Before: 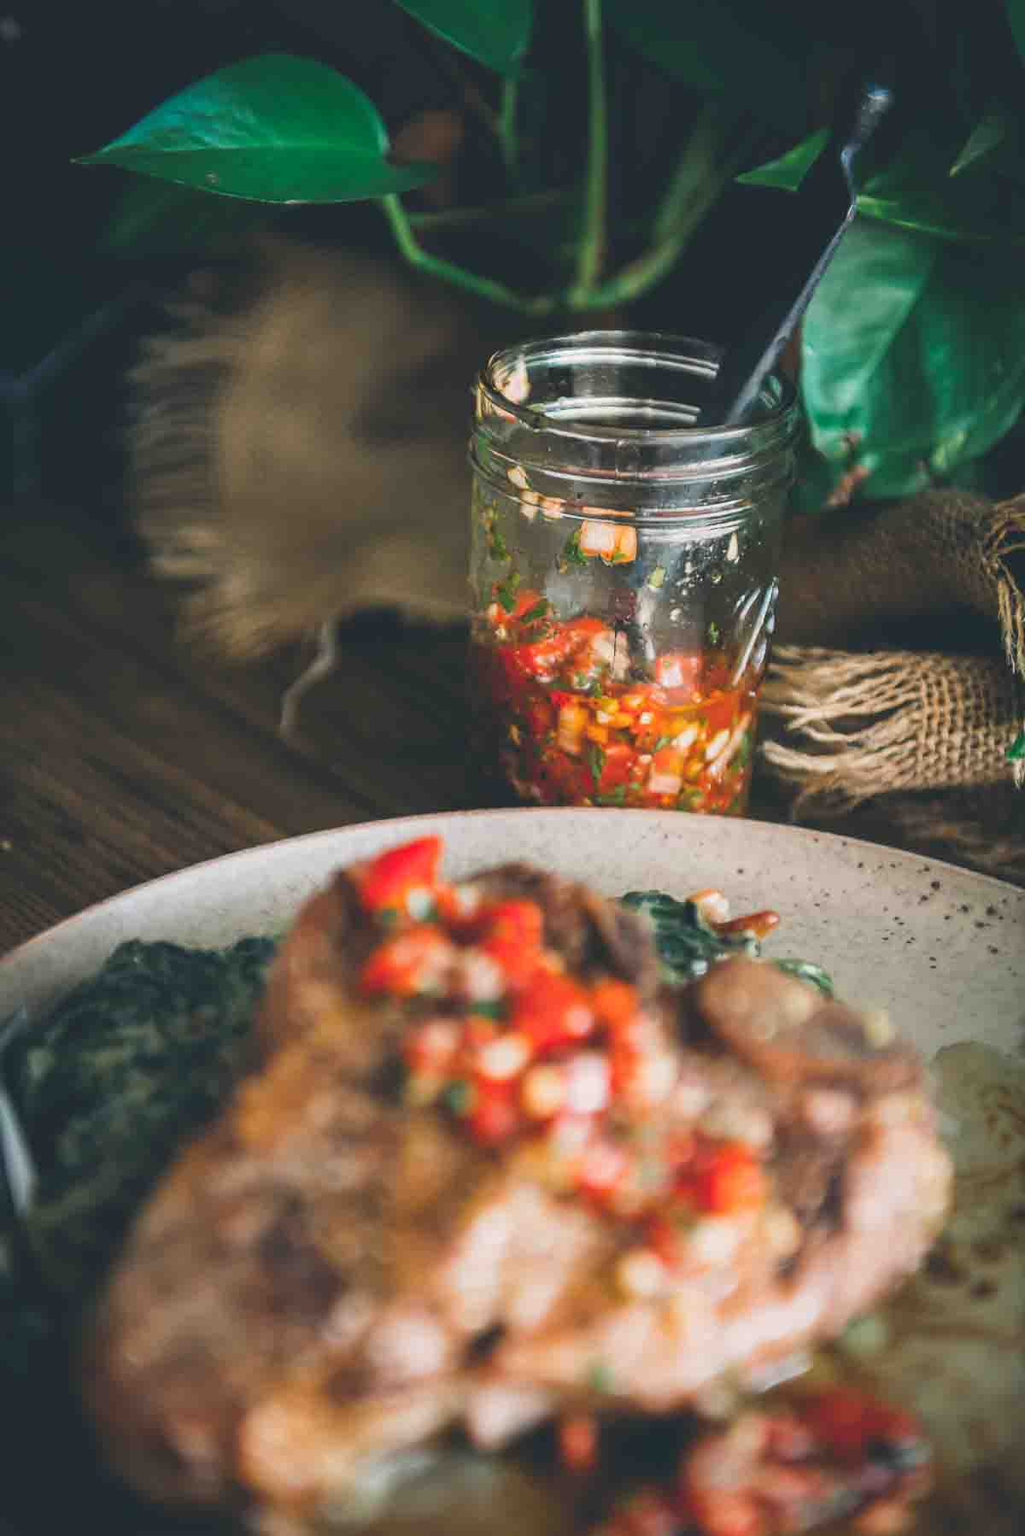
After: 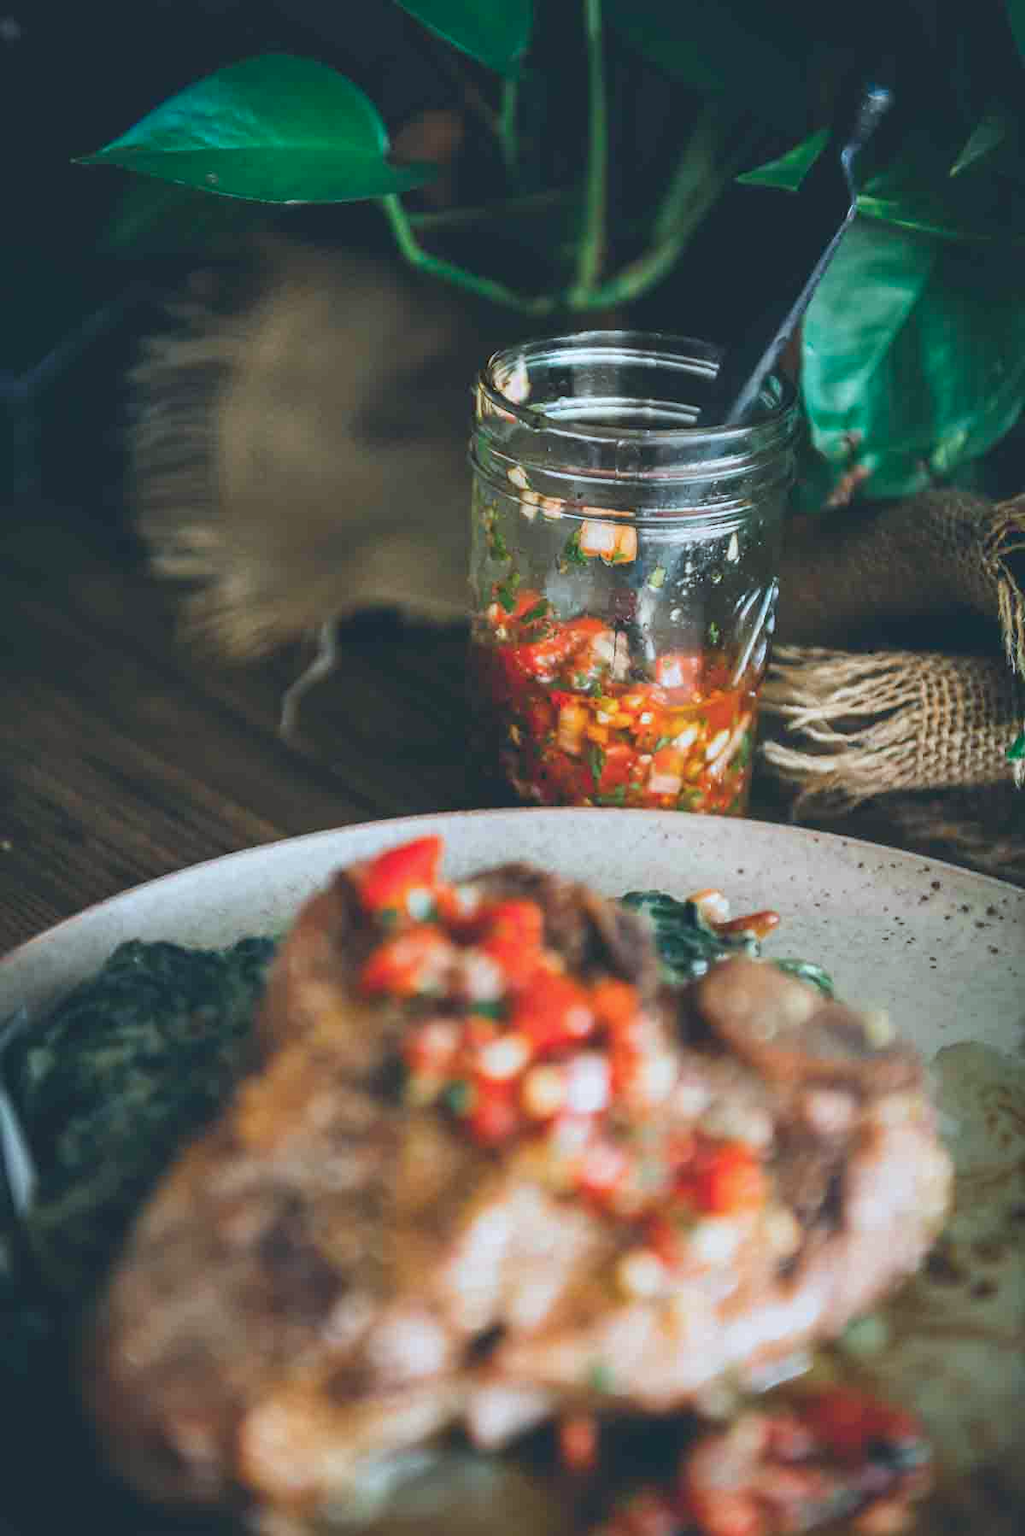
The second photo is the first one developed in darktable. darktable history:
color calibration: illuminant Planckian (black body), x 0.368, y 0.36, temperature 4276.89 K
